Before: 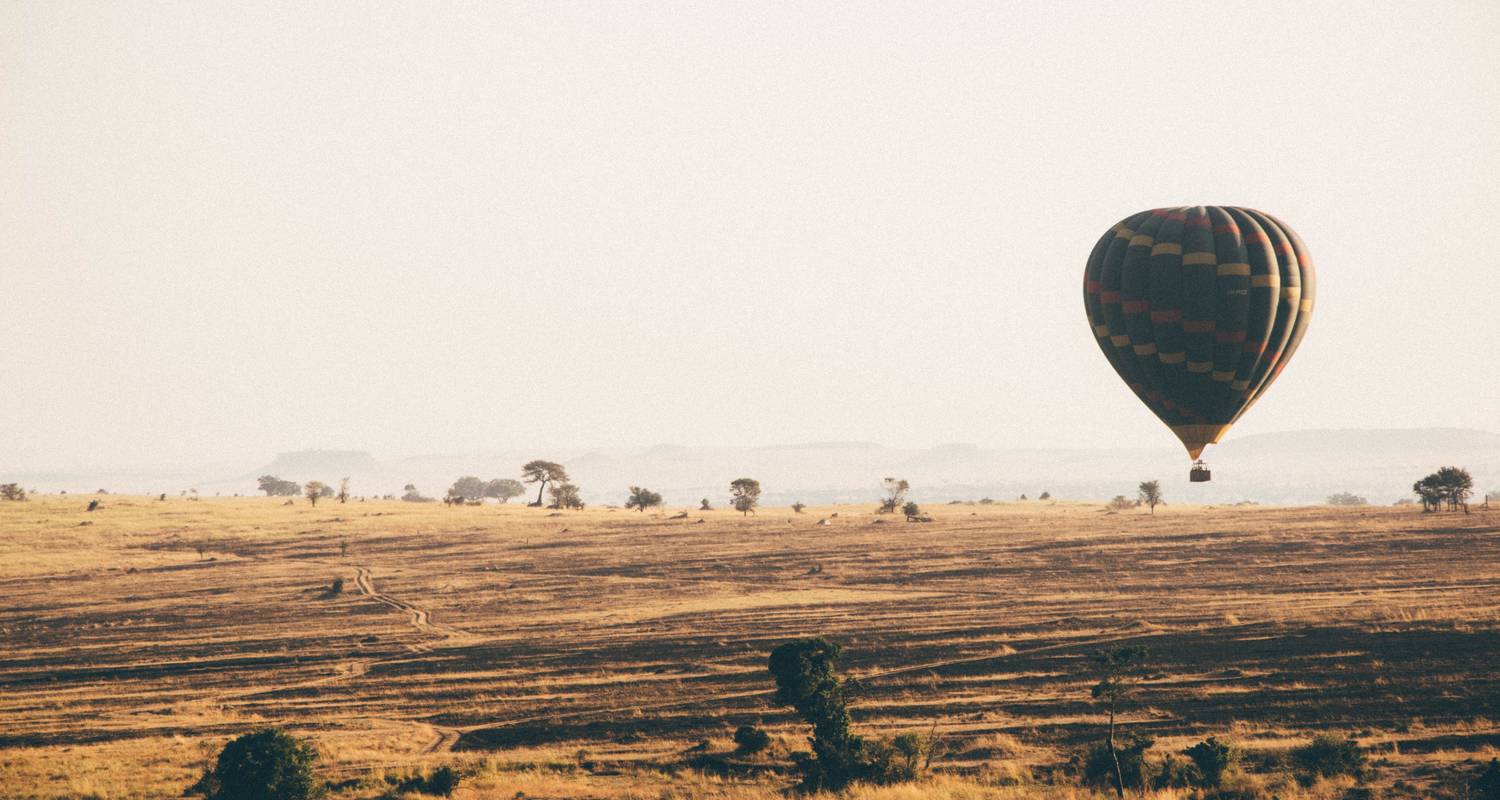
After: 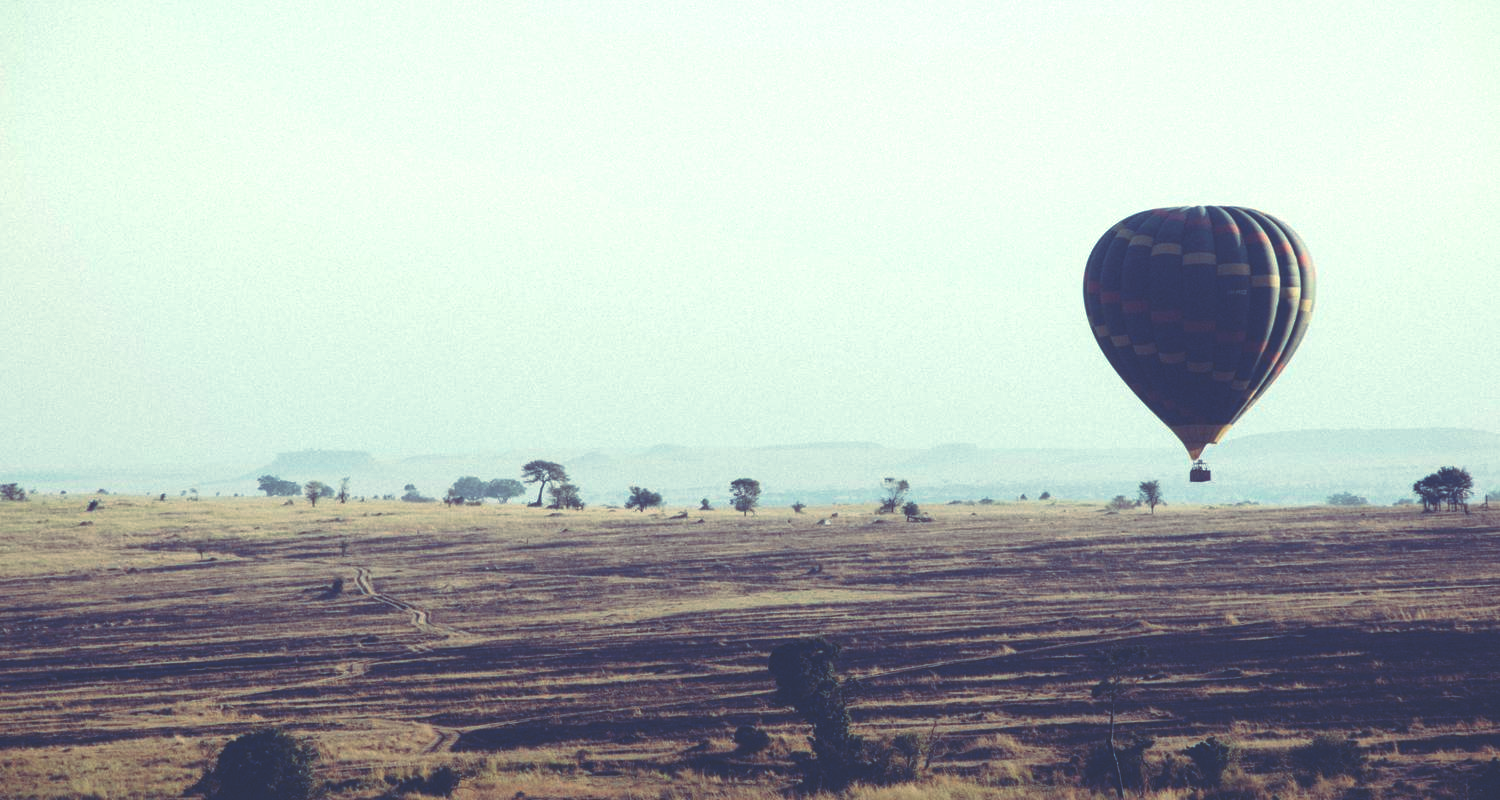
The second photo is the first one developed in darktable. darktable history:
exposure: exposure 0.178 EV, compensate exposure bias true, compensate highlight preservation false
graduated density: rotation -180°, offset 24.95
rgb curve: curves: ch0 [(0, 0.186) (0.314, 0.284) (0.576, 0.466) (0.805, 0.691) (0.936, 0.886)]; ch1 [(0, 0.186) (0.314, 0.284) (0.581, 0.534) (0.771, 0.746) (0.936, 0.958)]; ch2 [(0, 0.216) (0.275, 0.39) (1, 1)], mode RGB, independent channels, compensate middle gray true, preserve colors none
